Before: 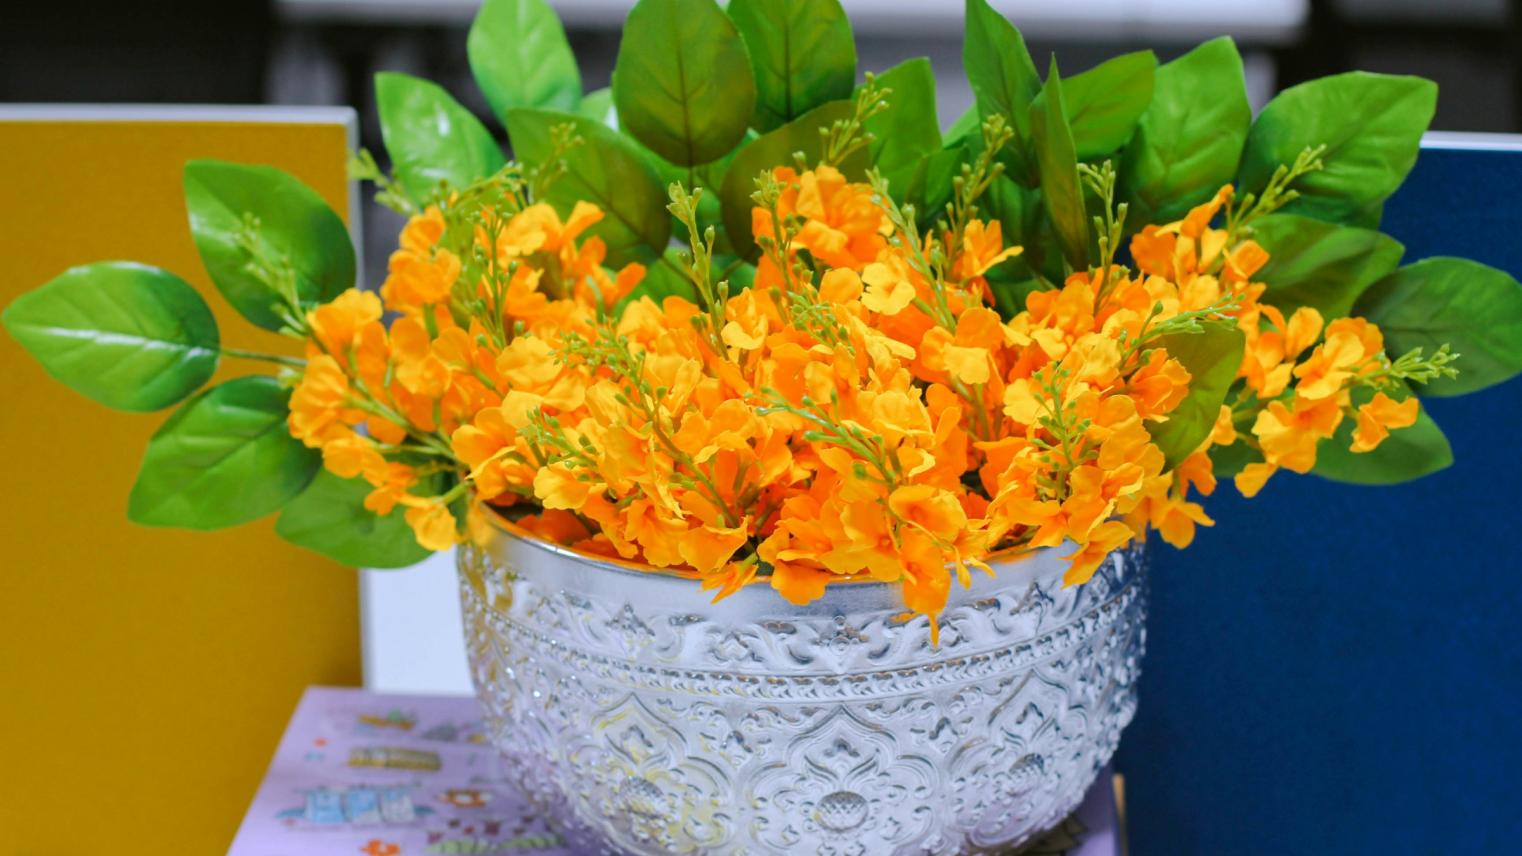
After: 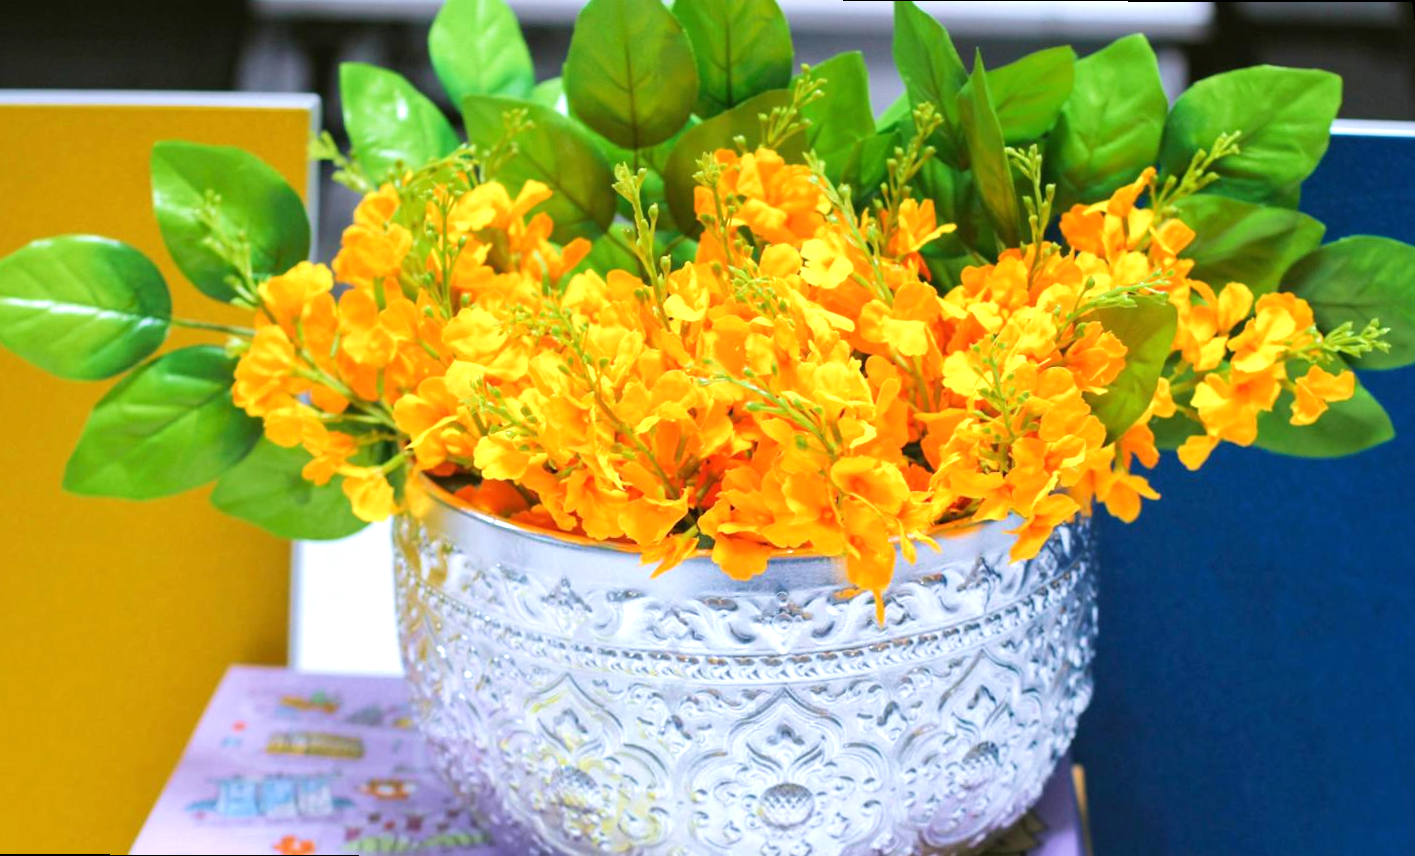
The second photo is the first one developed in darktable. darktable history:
rotate and perspective: rotation 0.215°, lens shift (vertical) -0.139, crop left 0.069, crop right 0.939, crop top 0.002, crop bottom 0.996
velvia: on, module defaults
exposure: black level correction 0, exposure 0.7 EV, compensate highlight preservation false
